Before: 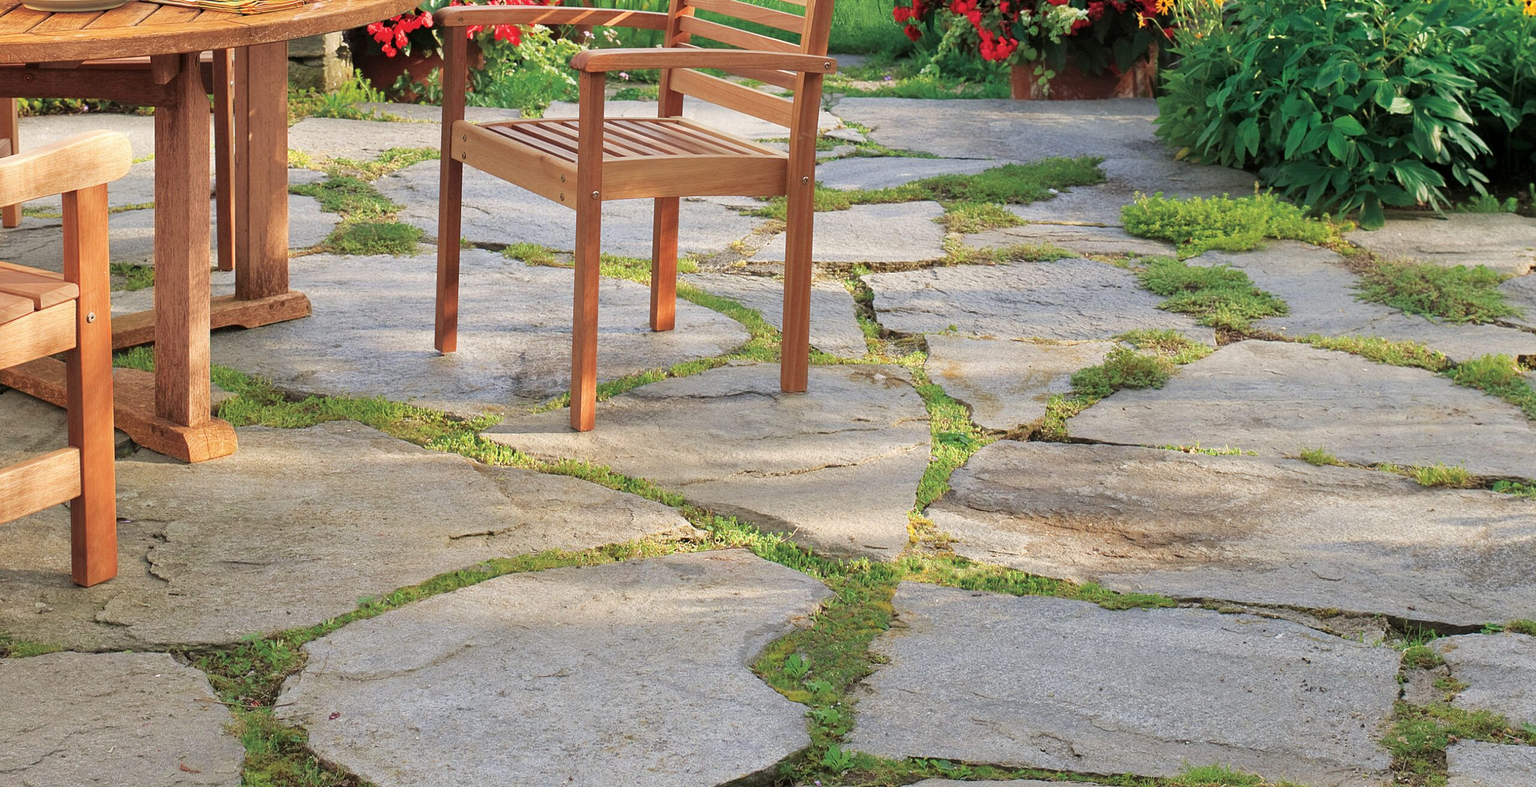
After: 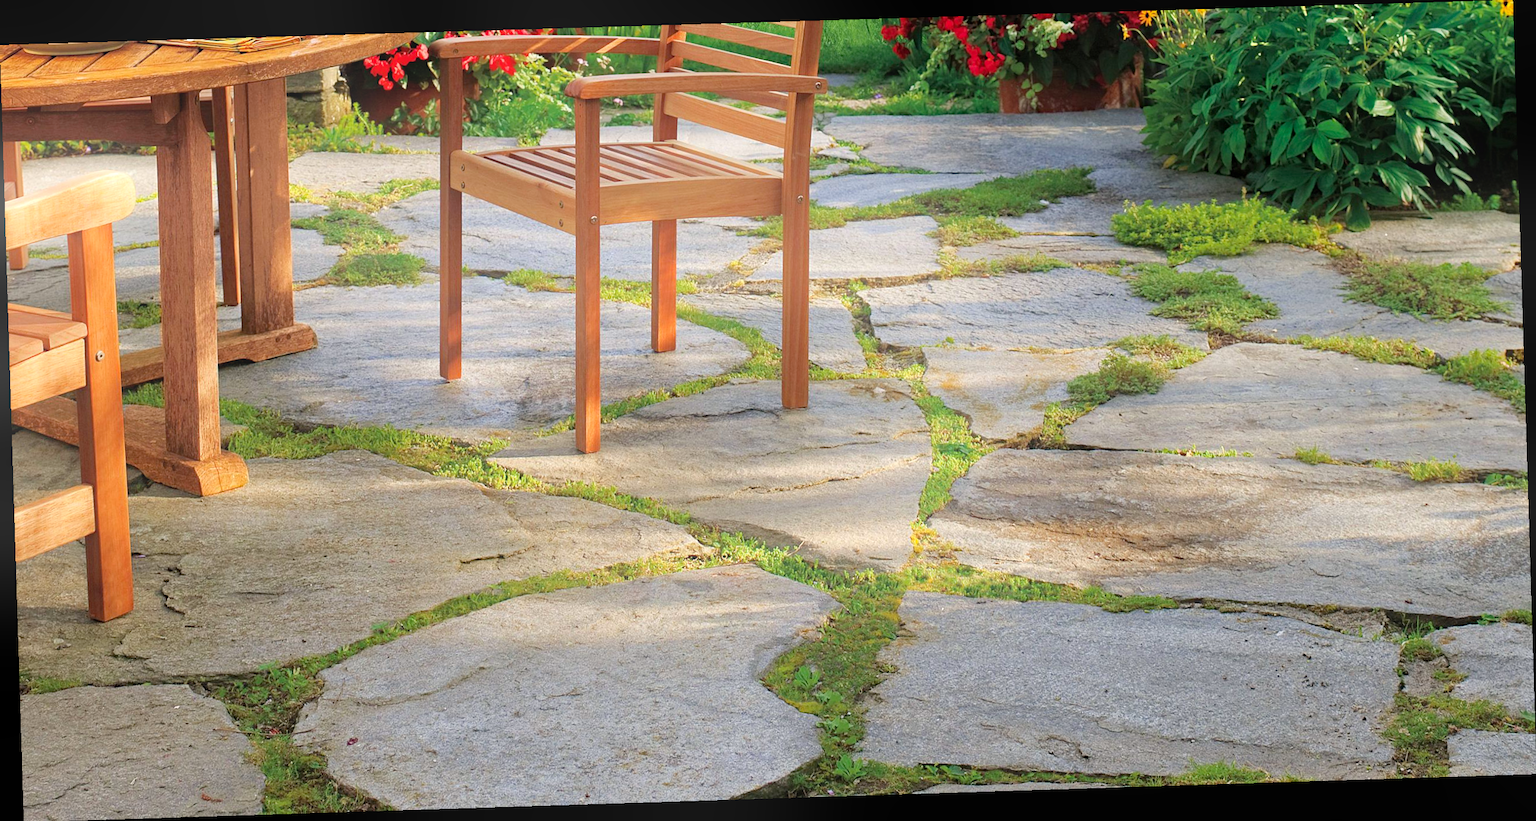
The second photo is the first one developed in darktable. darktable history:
haze removal: compatibility mode true, adaptive false
bloom: on, module defaults
color balance rgb: perceptual saturation grading › global saturation 10%
rotate and perspective: rotation -1.77°, lens shift (horizontal) 0.004, automatic cropping off
